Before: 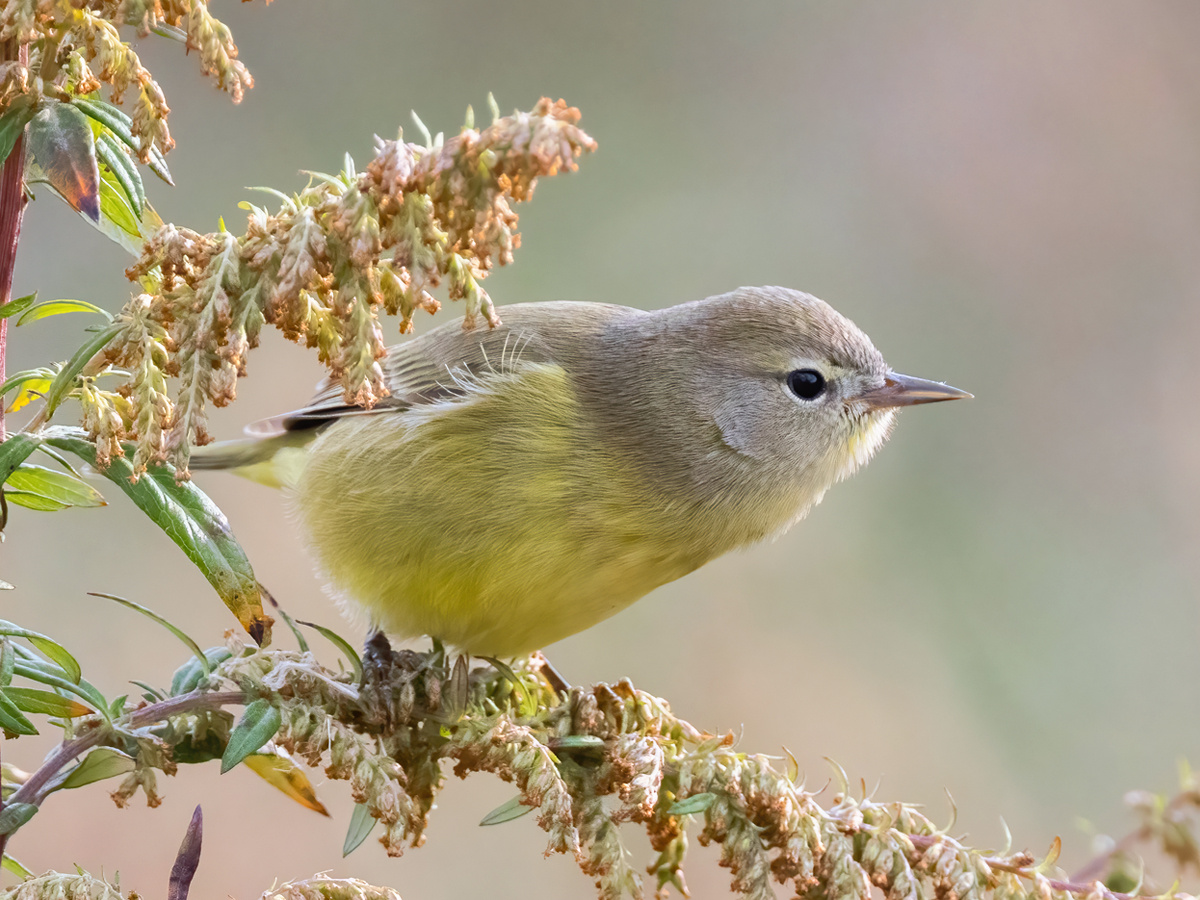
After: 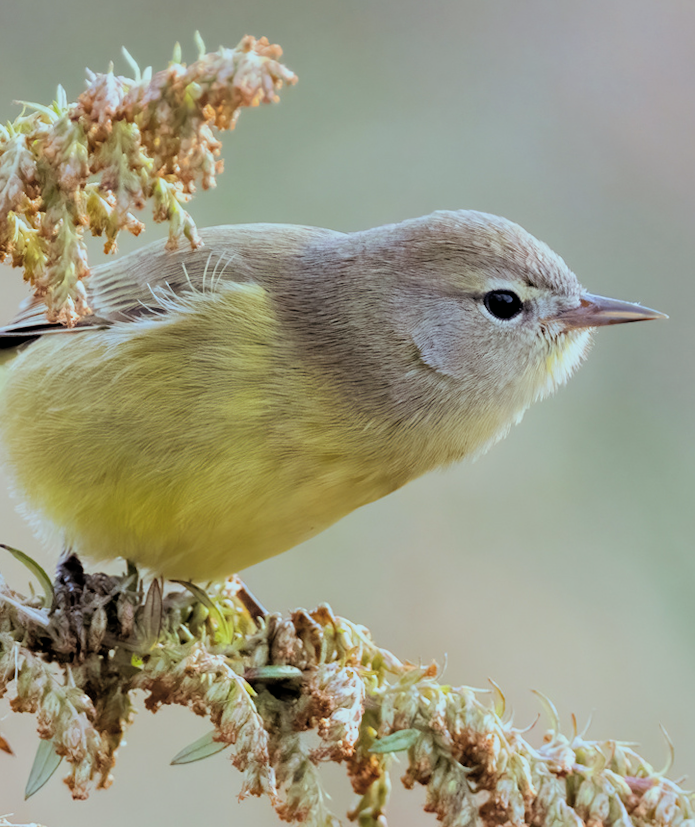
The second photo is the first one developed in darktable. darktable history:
filmic rgb: black relative exposure -3.31 EV, white relative exposure 3.45 EV, hardness 2.36, contrast 1.103
rotate and perspective: rotation 0.215°, lens shift (vertical) -0.139, crop left 0.069, crop right 0.939, crop top 0.002, crop bottom 0.996
crop and rotate: left 22.918%, top 5.629%, right 14.711%, bottom 2.247%
color balance: lift [1.003, 0.993, 1.001, 1.007], gamma [1.018, 1.072, 0.959, 0.928], gain [0.974, 0.873, 1.031, 1.127]
